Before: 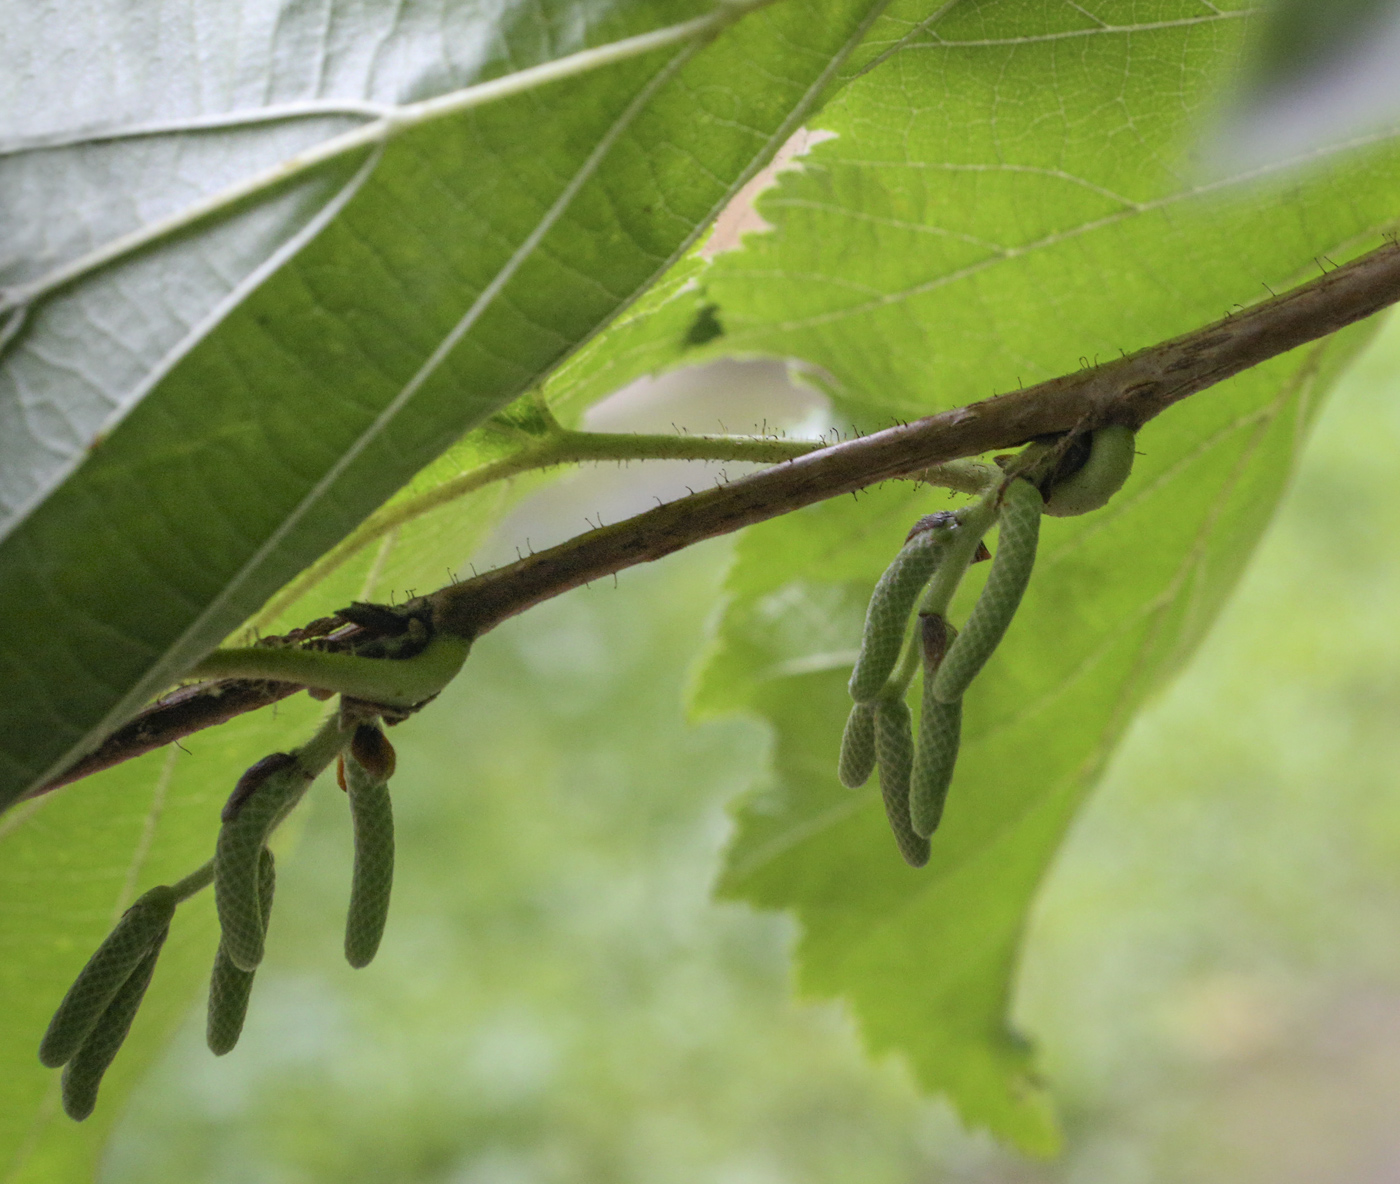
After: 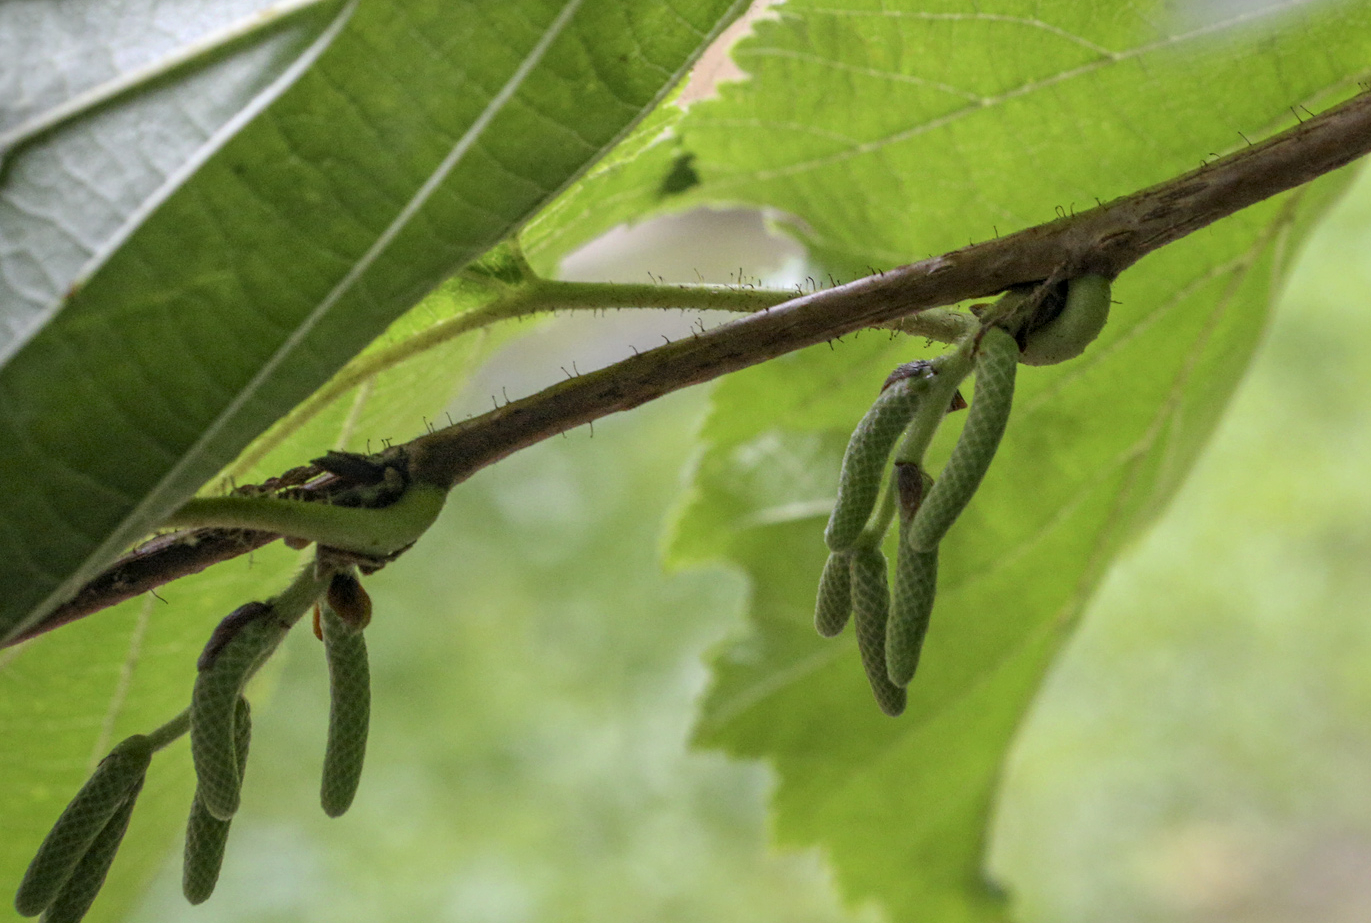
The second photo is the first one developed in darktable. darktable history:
crop and rotate: left 1.814%, top 12.818%, right 0.25%, bottom 9.225%
local contrast: on, module defaults
